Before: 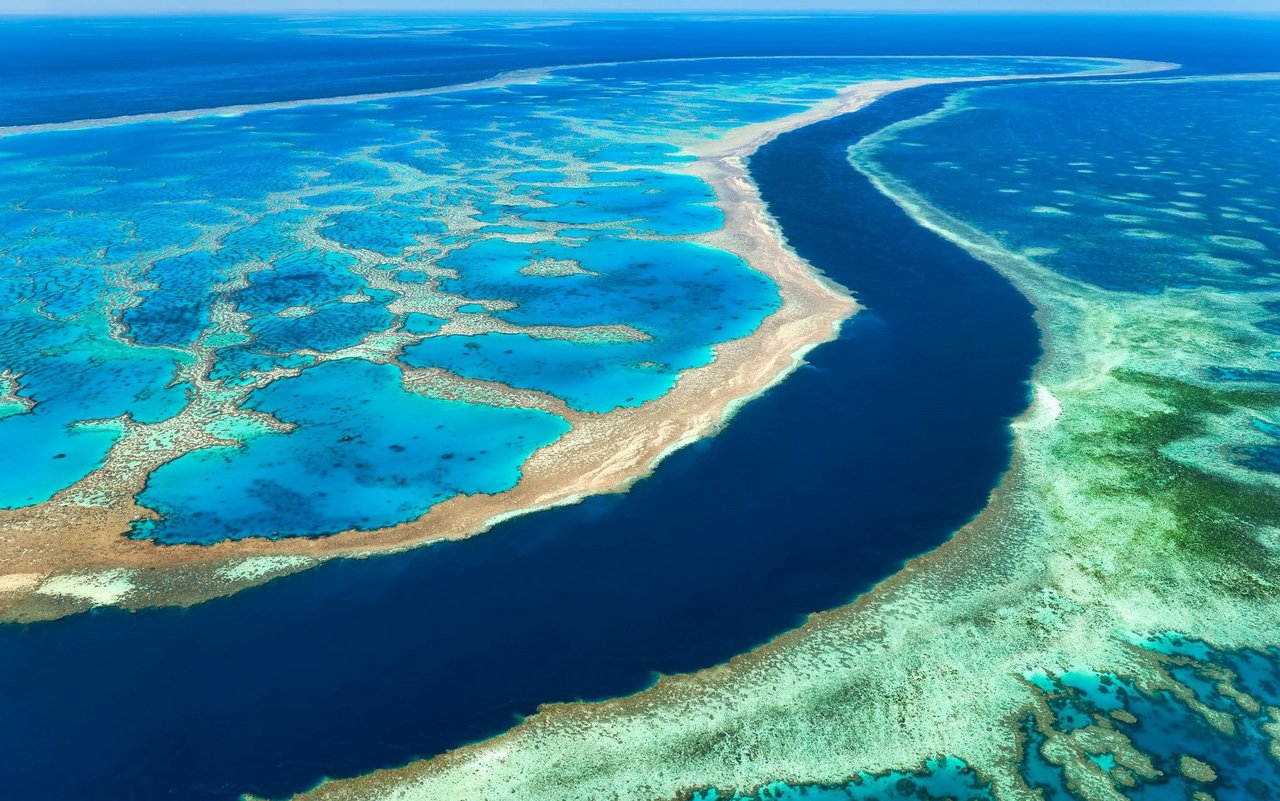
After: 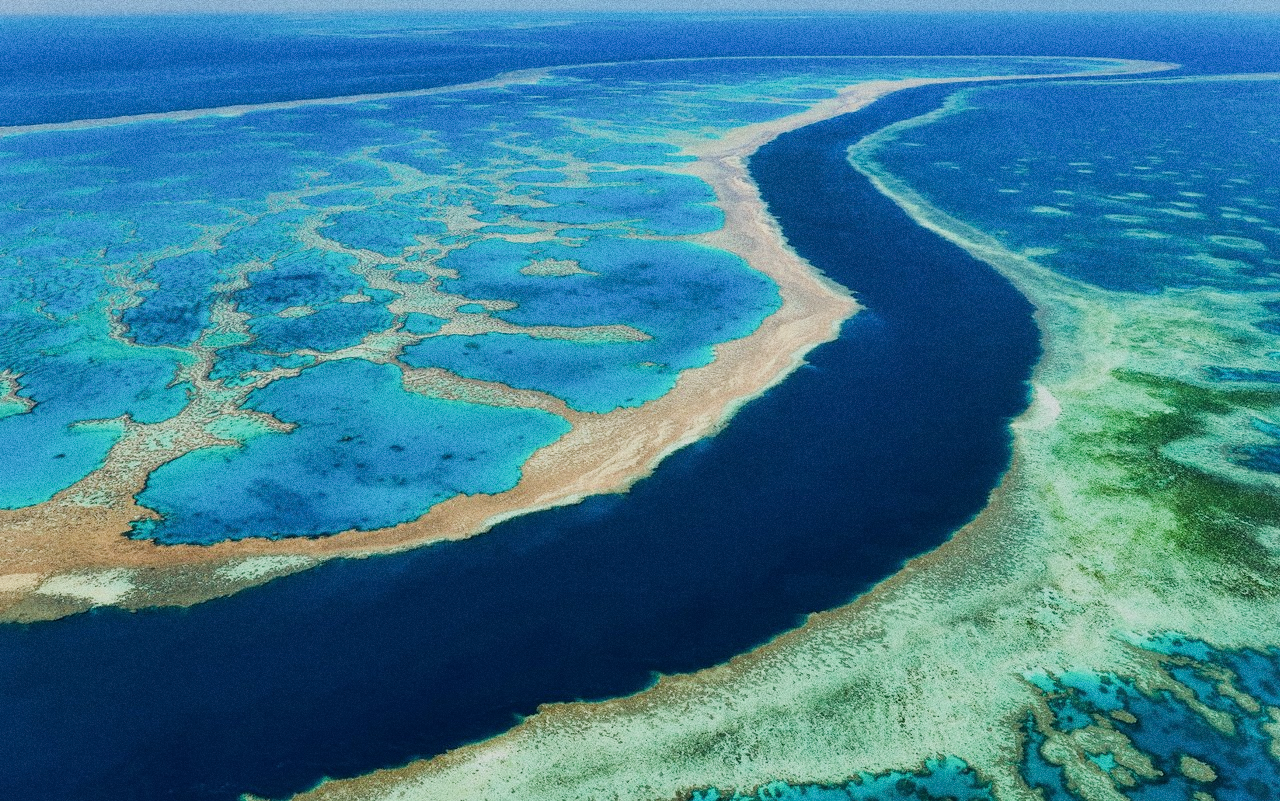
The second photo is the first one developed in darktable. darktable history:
filmic rgb: black relative exposure -7.65 EV, white relative exposure 4.56 EV, hardness 3.61, contrast 1.05
grain: coarseness 0.09 ISO, strength 40%
